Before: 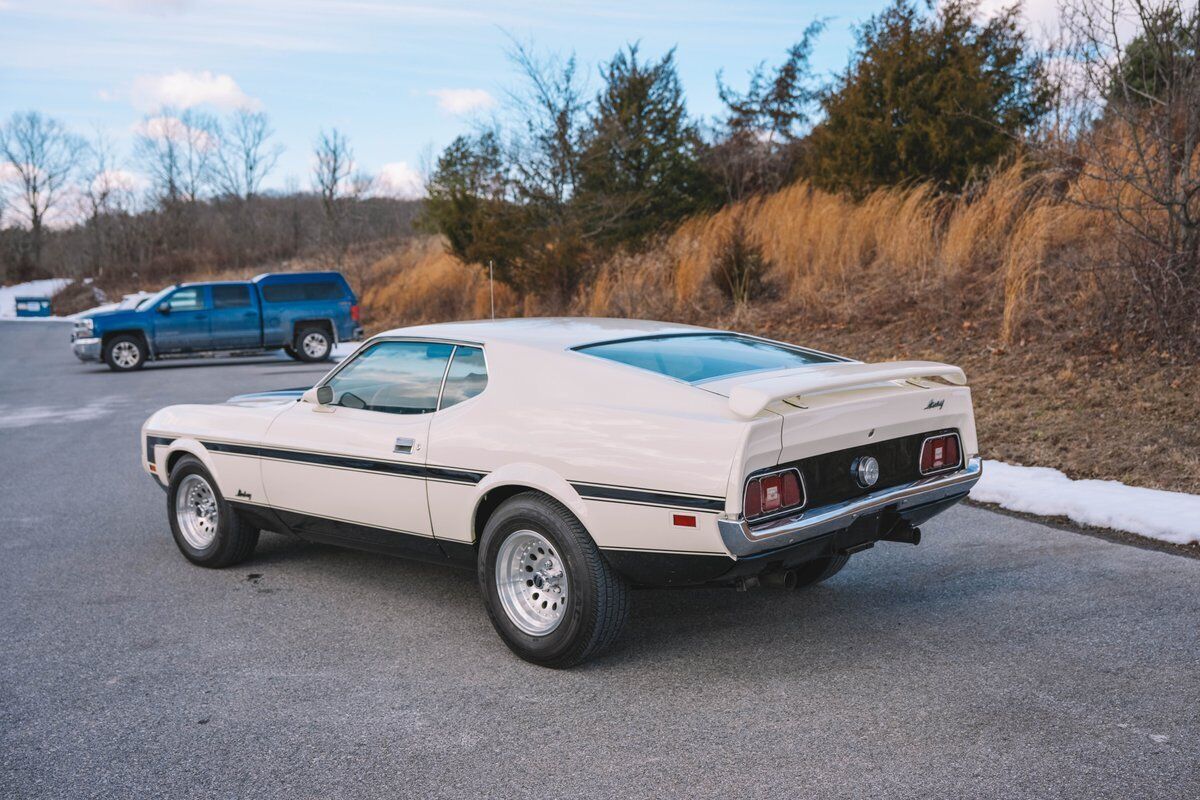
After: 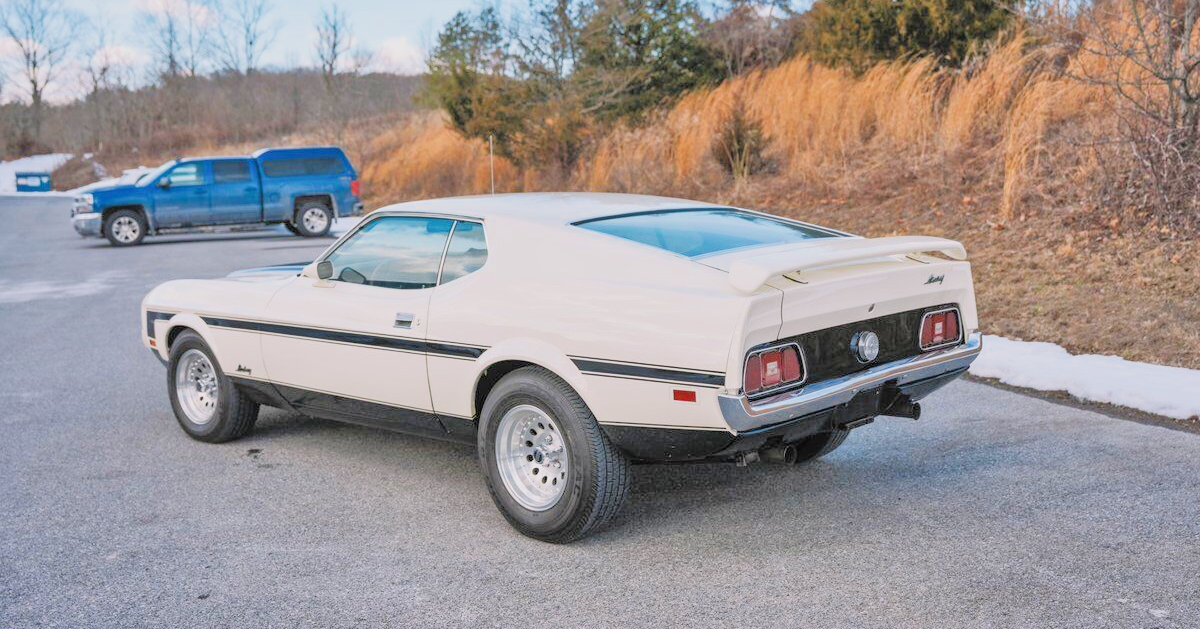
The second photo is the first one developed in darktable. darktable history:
crop and rotate: top 15.733%, bottom 5.531%
tone equalizer: -7 EV 0.156 EV, -6 EV 0.582 EV, -5 EV 1.15 EV, -4 EV 1.36 EV, -3 EV 1.18 EV, -2 EV 0.6 EV, -1 EV 0.153 EV, mask exposure compensation -0.485 EV
filmic rgb: middle gray luminance 29.24%, black relative exposure -10.4 EV, white relative exposure 5.5 EV, target black luminance 0%, hardness 3.96, latitude 2.23%, contrast 1.126, highlights saturation mix 4.5%, shadows ↔ highlights balance 15.36%
exposure: black level correction 0, exposure 0.593 EV, compensate highlight preservation false
